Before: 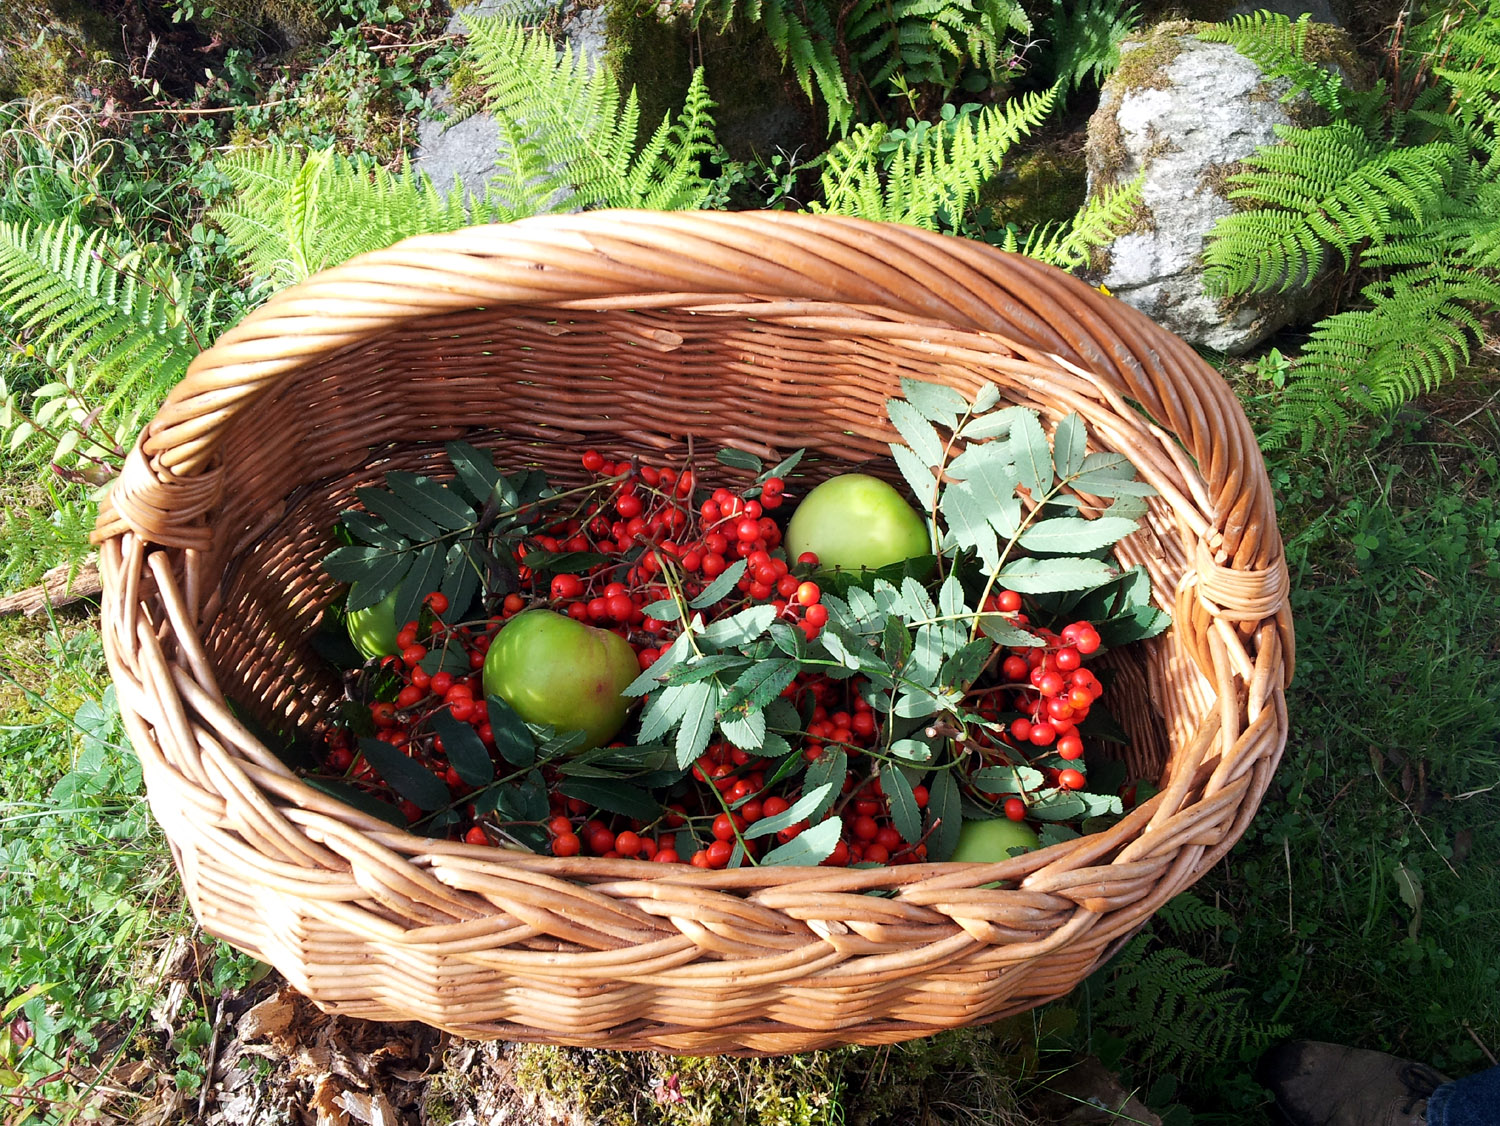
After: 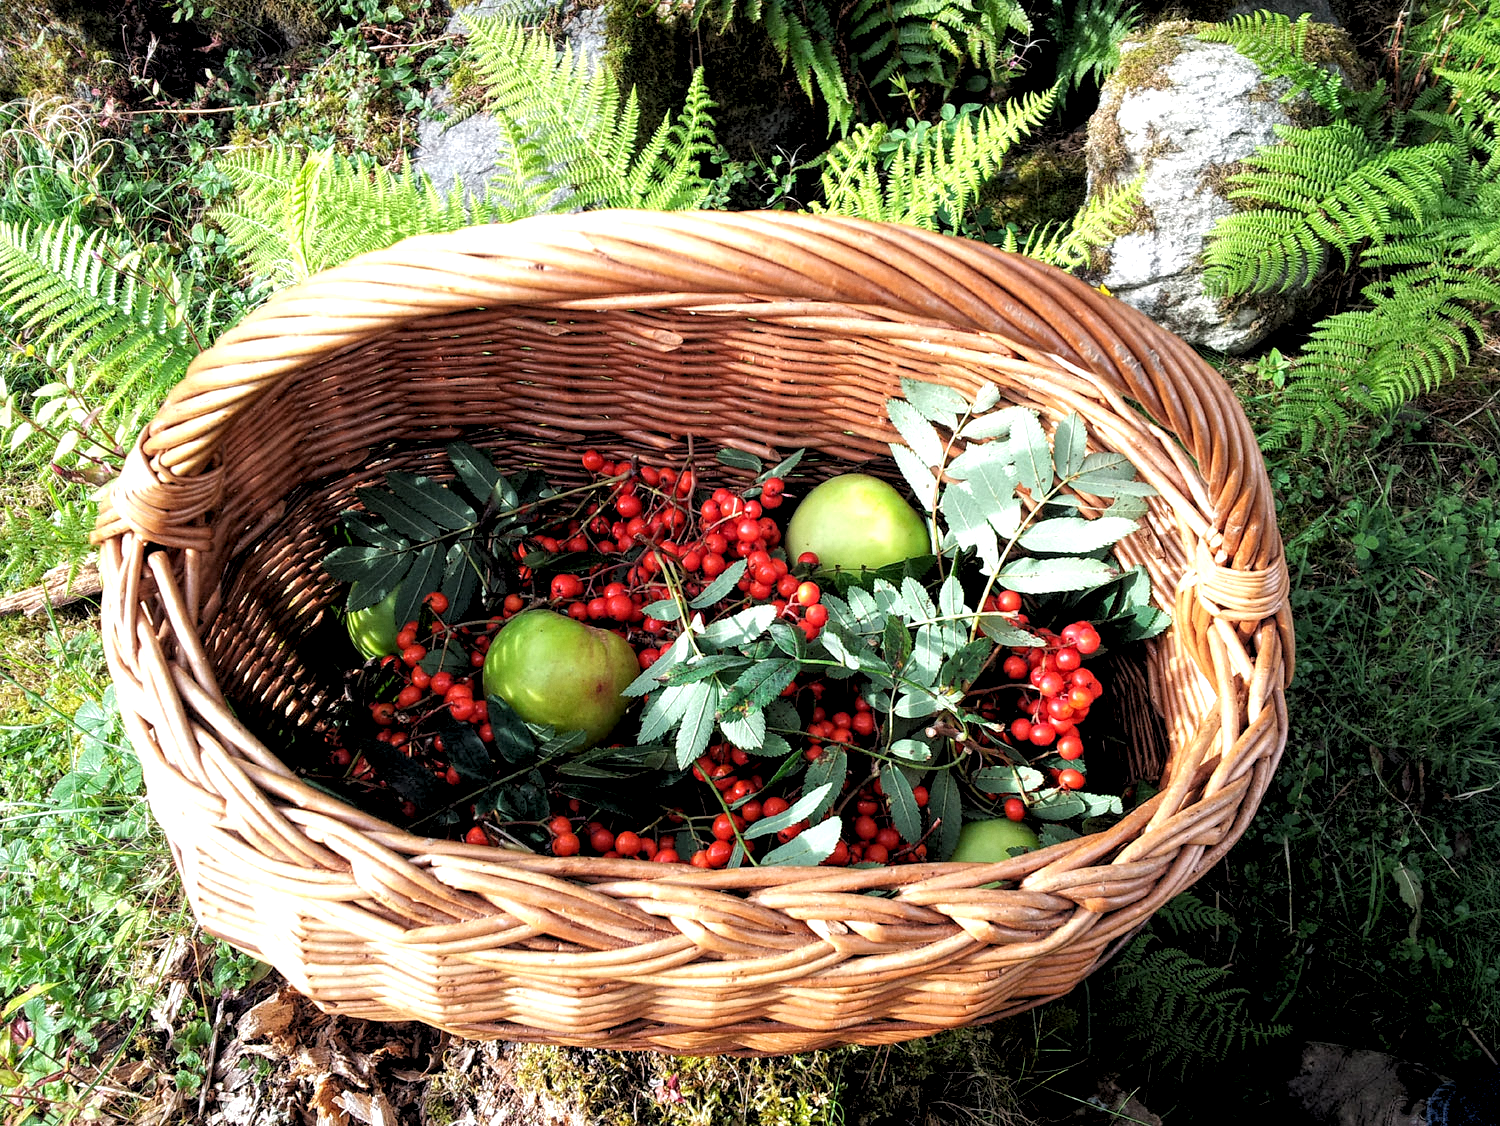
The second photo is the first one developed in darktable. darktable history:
rgb levels: levels [[0.01, 0.419, 0.839], [0, 0.5, 1], [0, 0.5, 1]]
color balance: on, module defaults
local contrast: highlights 100%, shadows 100%, detail 200%, midtone range 0.2
grain: coarseness 14.57 ISO, strength 8.8%
exposure: black level correction 0, compensate exposure bias true, compensate highlight preservation false
